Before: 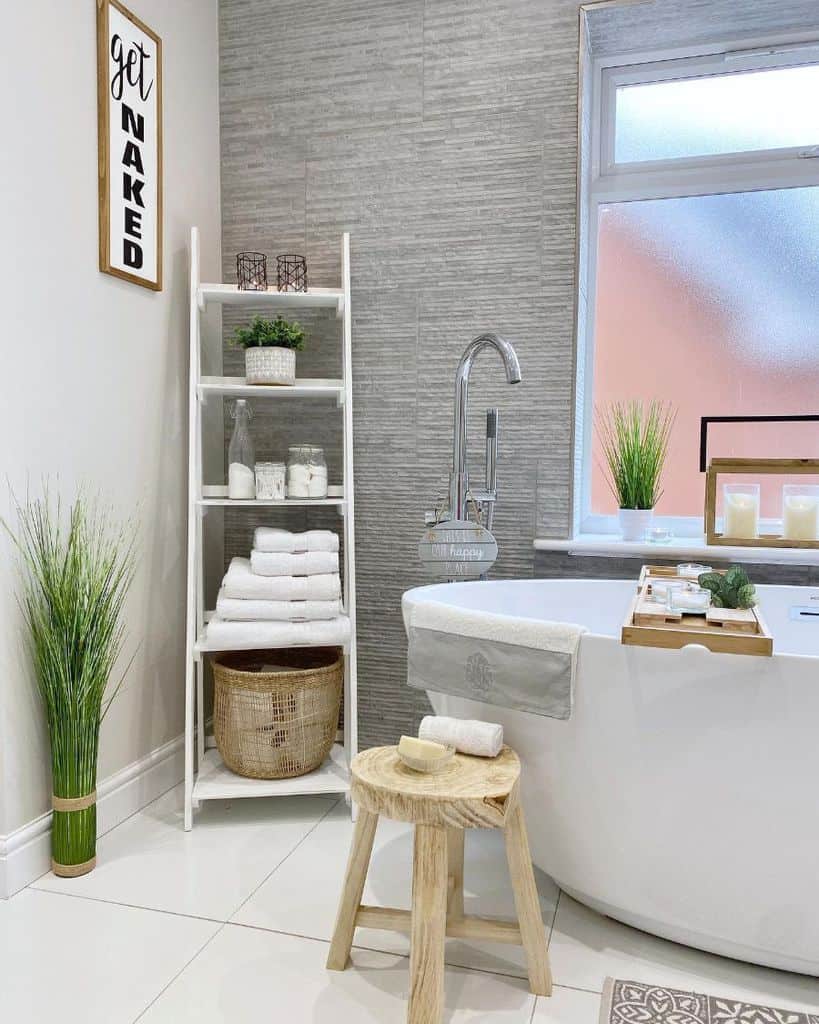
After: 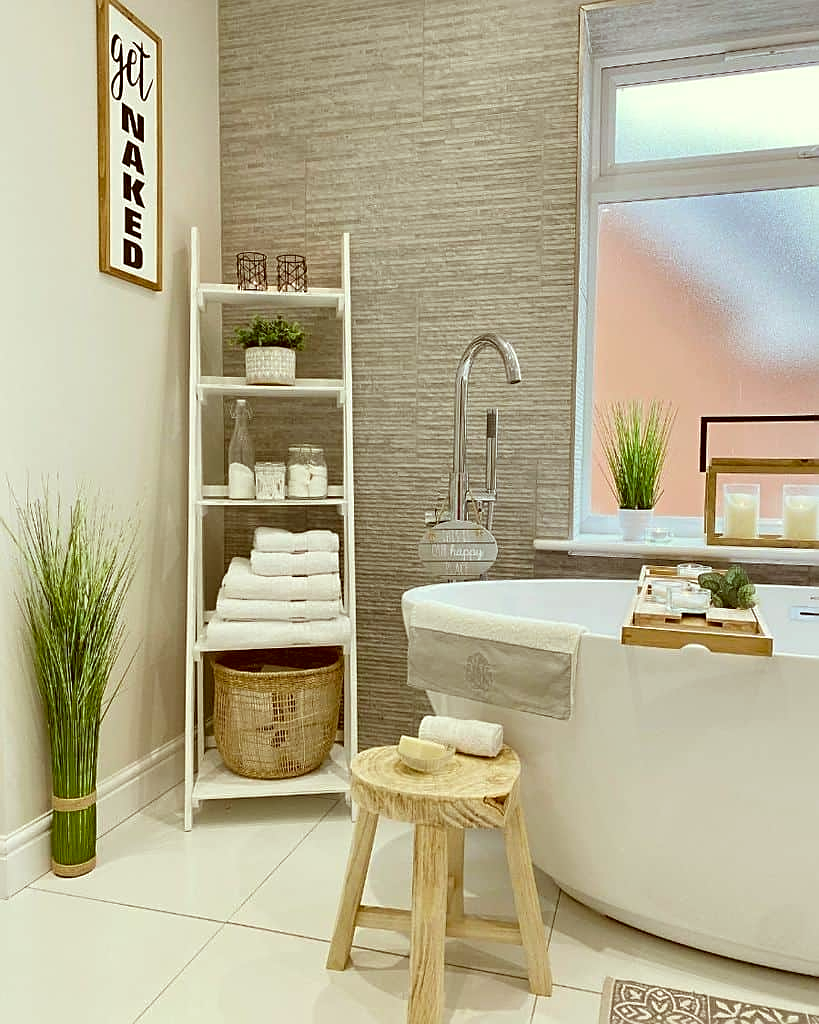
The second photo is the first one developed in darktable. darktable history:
sharpen: on, module defaults
color correction: highlights a* -5.33, highlights b* 9.8, shadows a* 9.5, shadows b* 24.15
